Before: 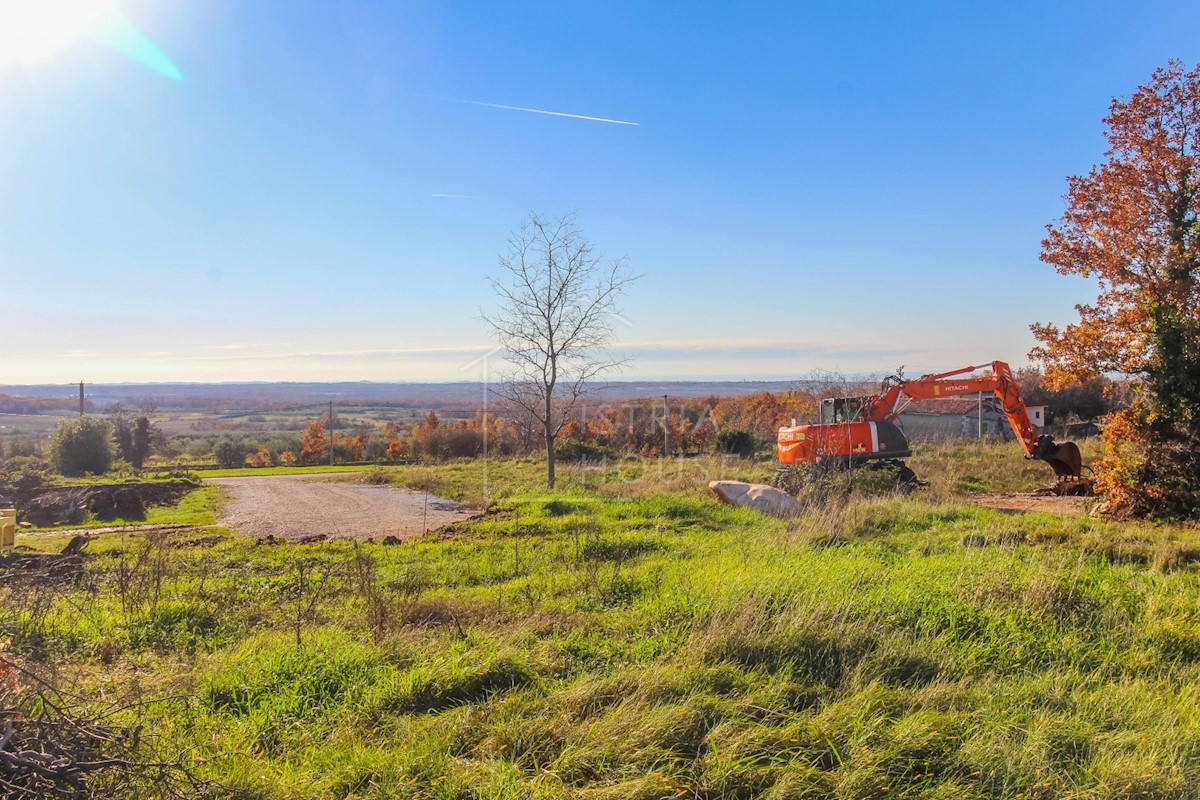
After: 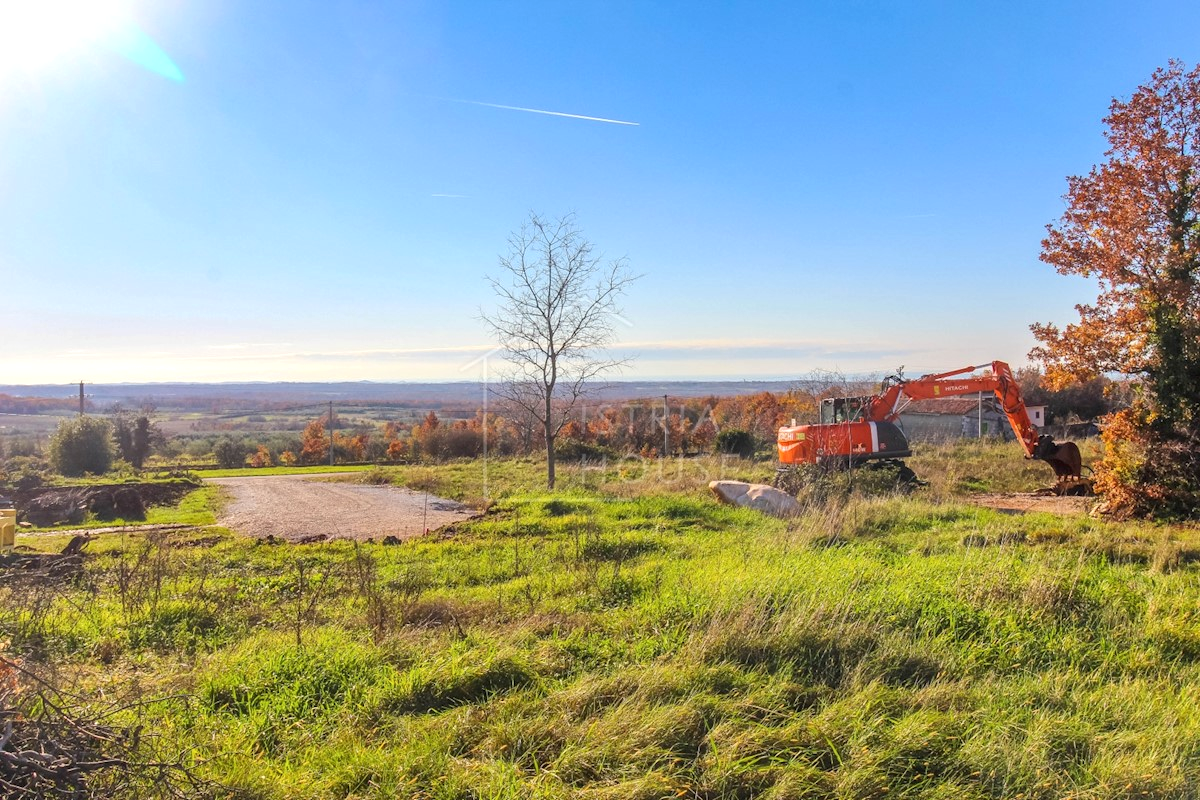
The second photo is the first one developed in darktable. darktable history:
local contrast: mode bilateral grid, contrast 19, coarseness 50, detail 119%, midtone range 0.2
exposure: exposure 0.203 EV, compensate highlight preservation false
